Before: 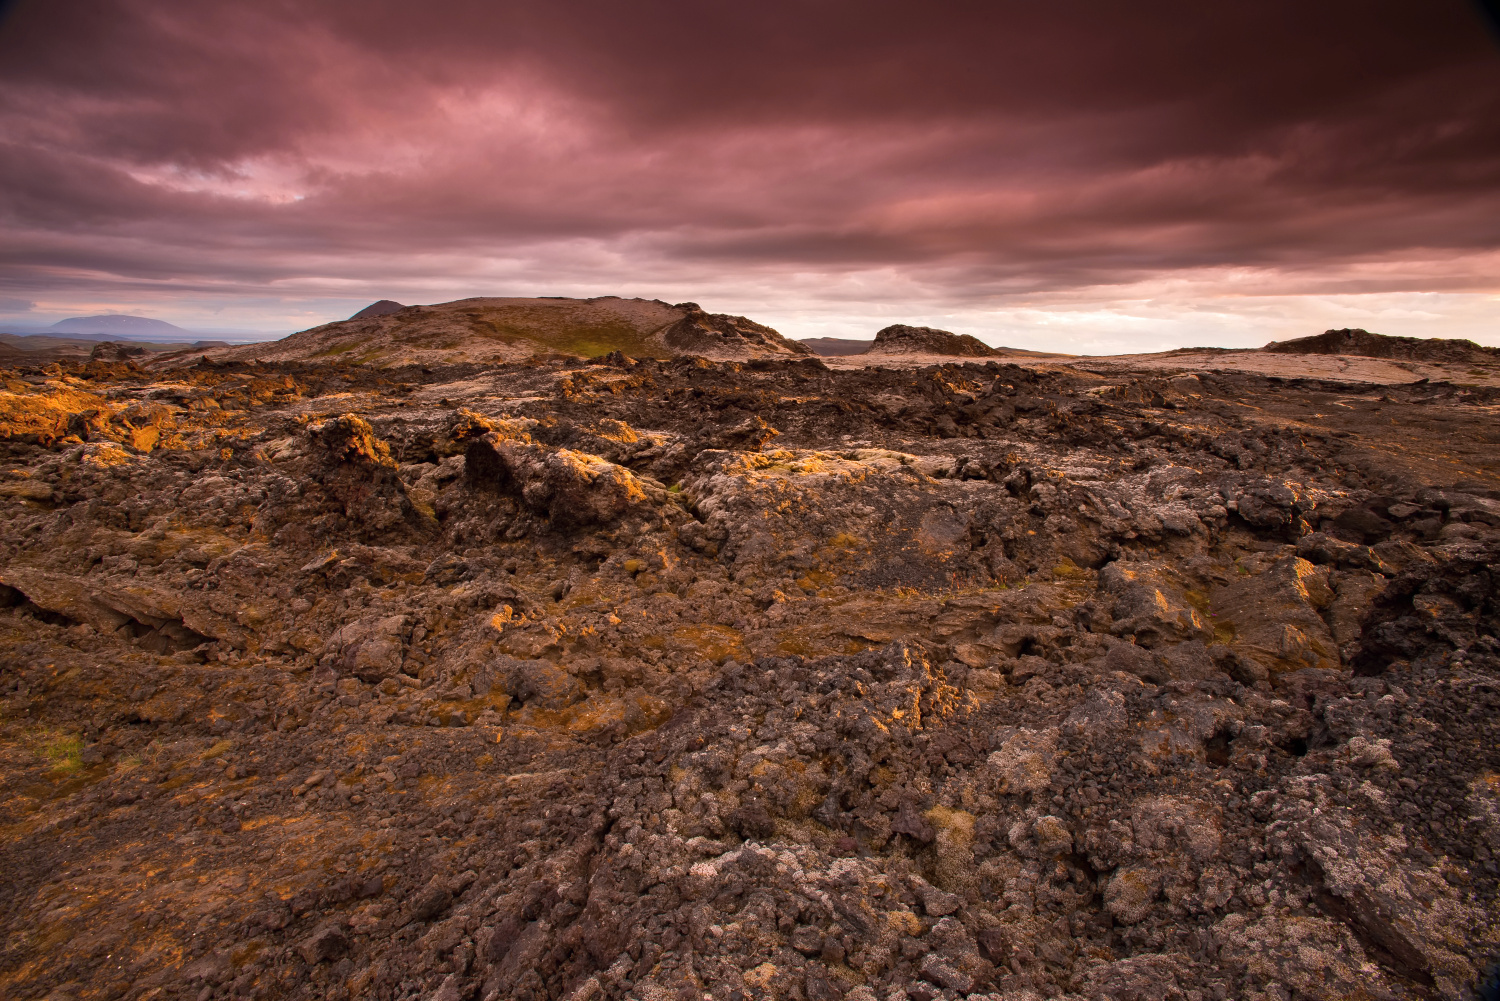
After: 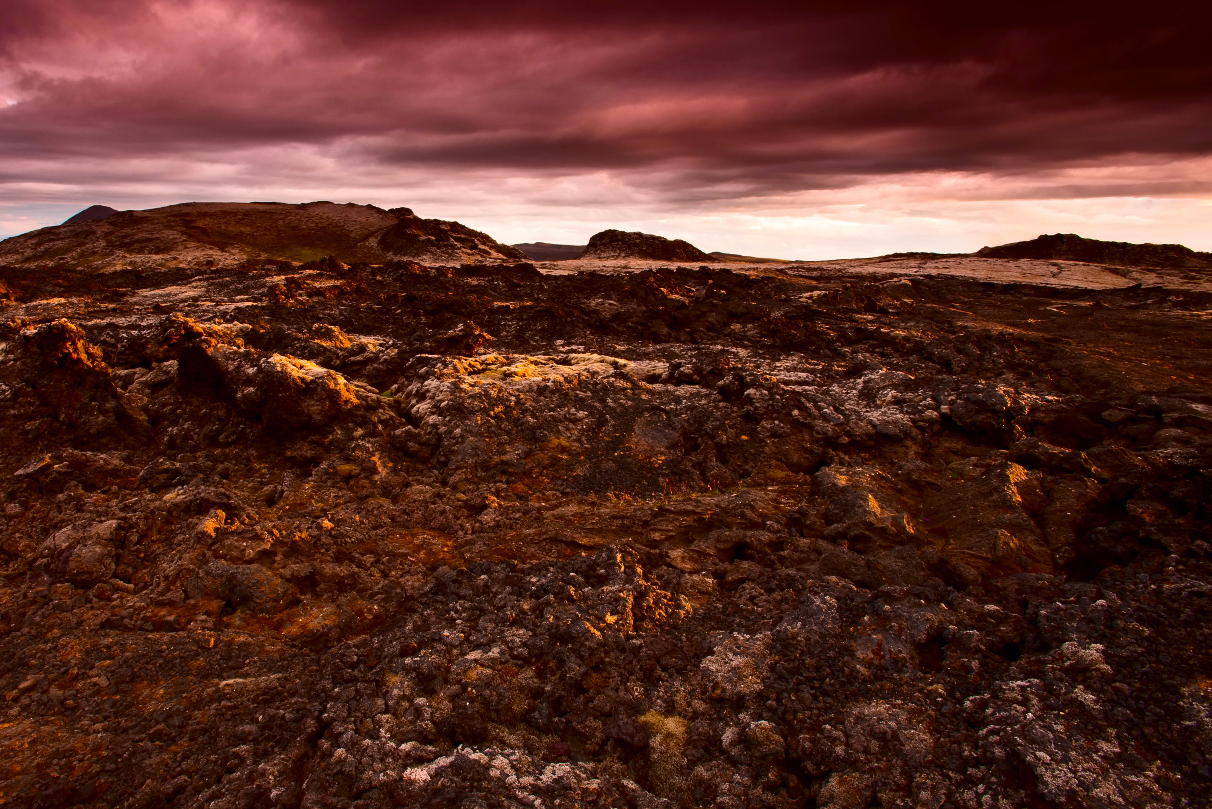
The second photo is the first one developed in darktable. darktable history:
exposure: compensate highlight preservation false
crop: left 19.159%, top 9.58%, bottom 9.58%
contrast brightness saturation: contrast 0.22, brightness -0.19, saturation 0.24
